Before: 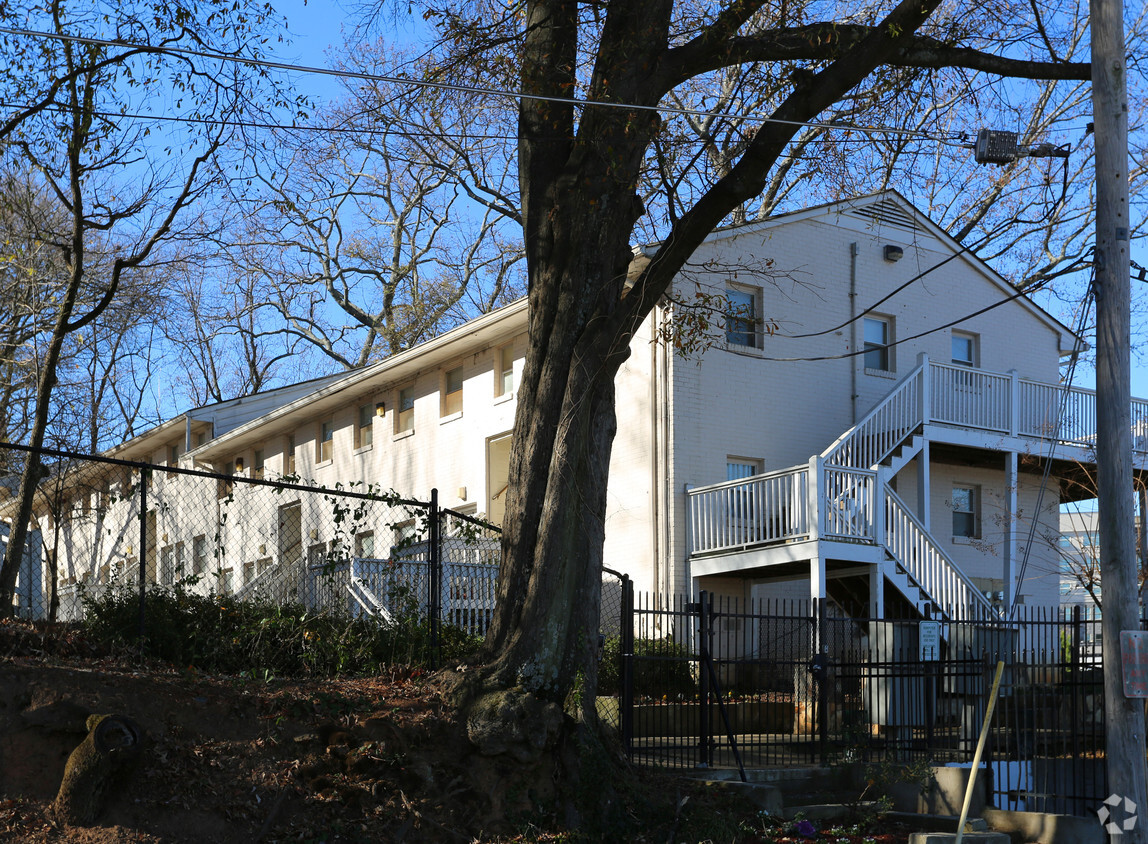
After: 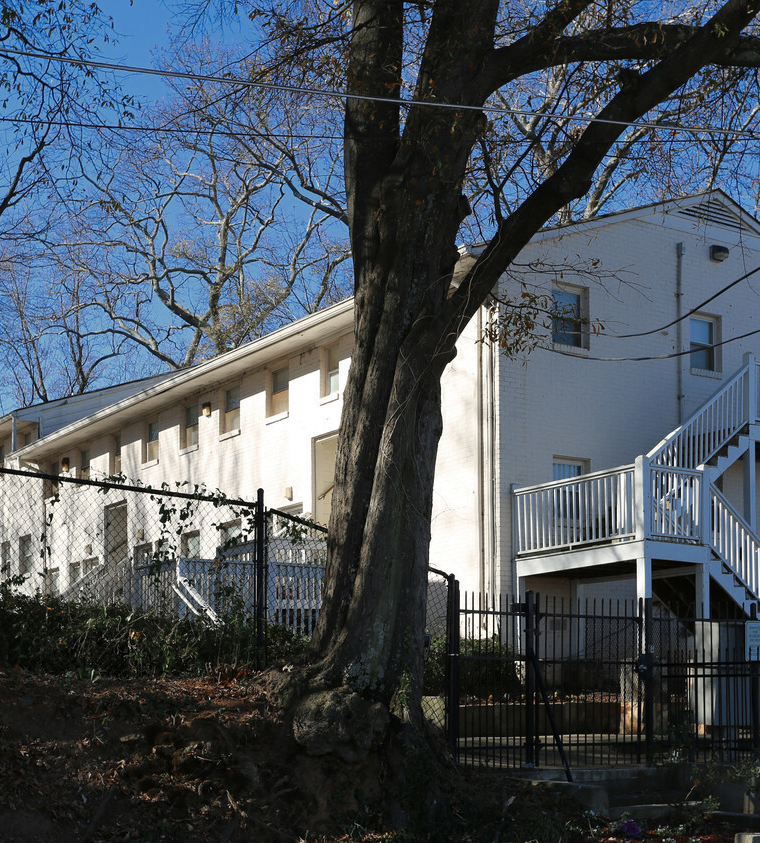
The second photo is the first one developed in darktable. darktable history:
crop and rotate: left 15.193%, right 18.548%
color zones: curves: ch0 [(0, 0.5) (0.125, 0.4) (0.25, 0.5) (0.375, 0.4) (0.5, 0.4) (0.625, 0.35) (0.75, 0.35) (0.875, 0.5)]; ch1 [(0, 0.35) (0.125, 0.45) (0.25, 0.35) (0.375, 0.35) (0.5, 0.35) (0.625, 0.35) (0.75, 0.45) (0.875, 0.35)]; ch2 [(0, 0.6) (0.125, 0.5) (0.25, 0.5) (0.375, 0.6) (0.5, 0.6) (0.625, 0.5) (0.75, 0.5) (0.875, 0.5)]
